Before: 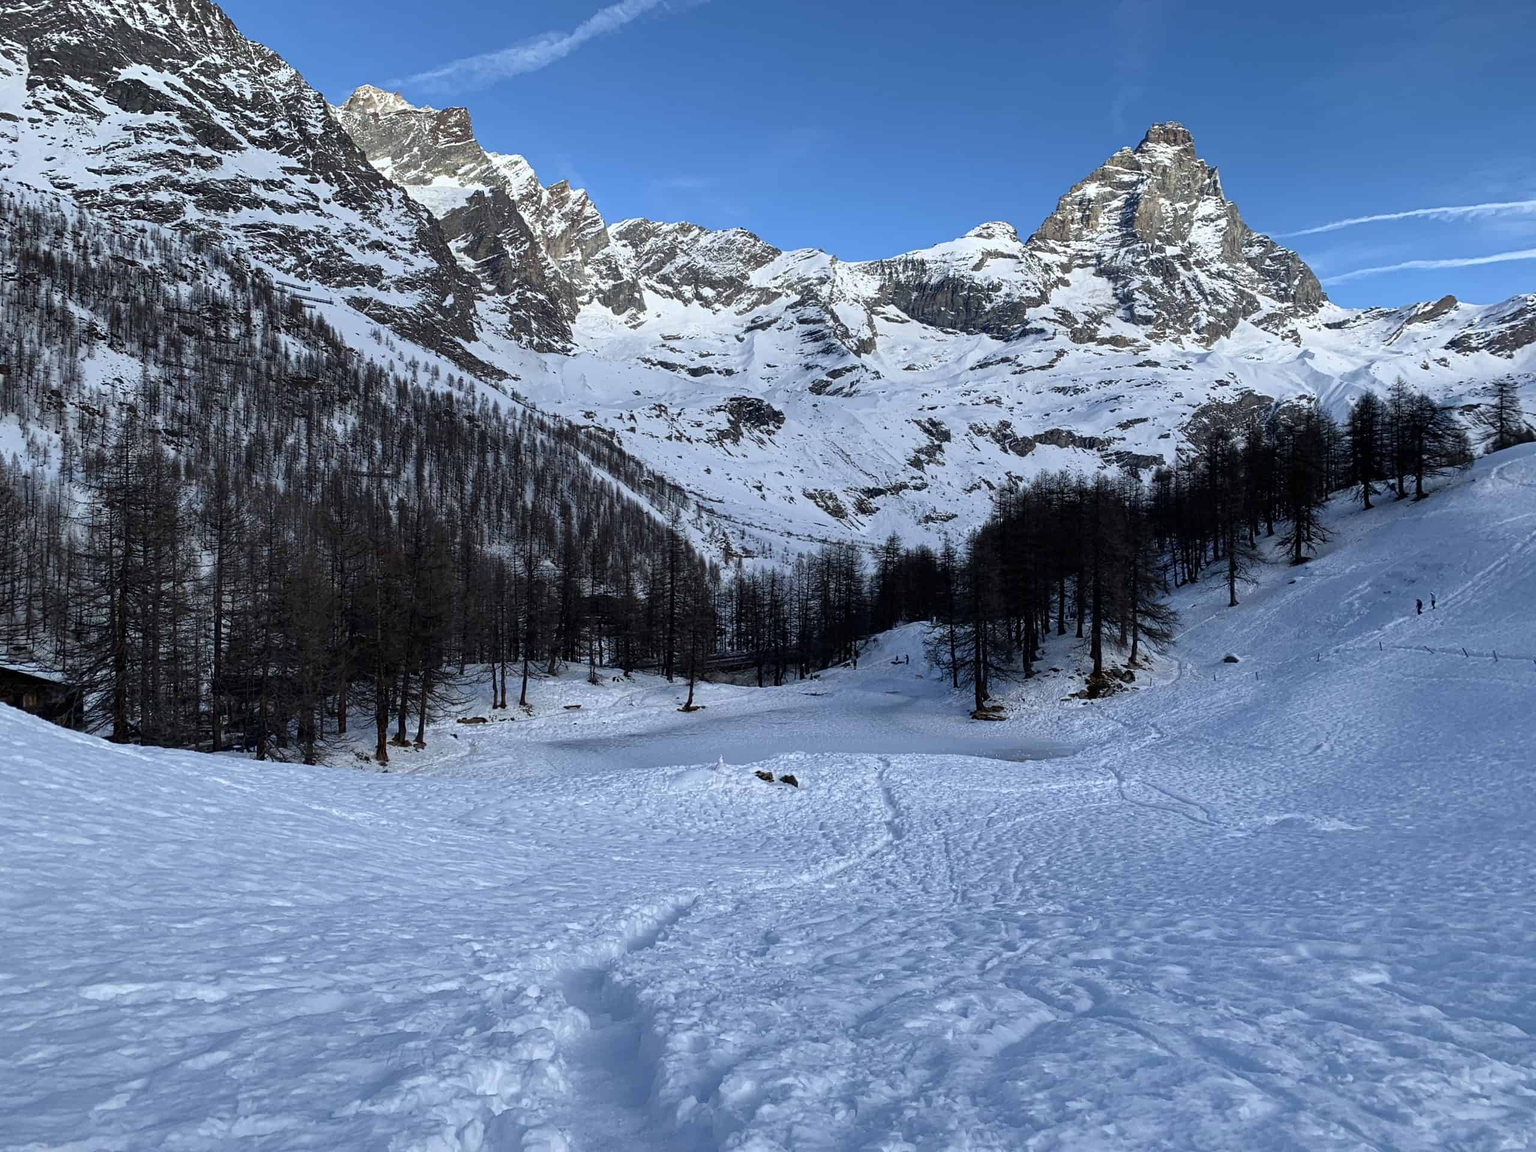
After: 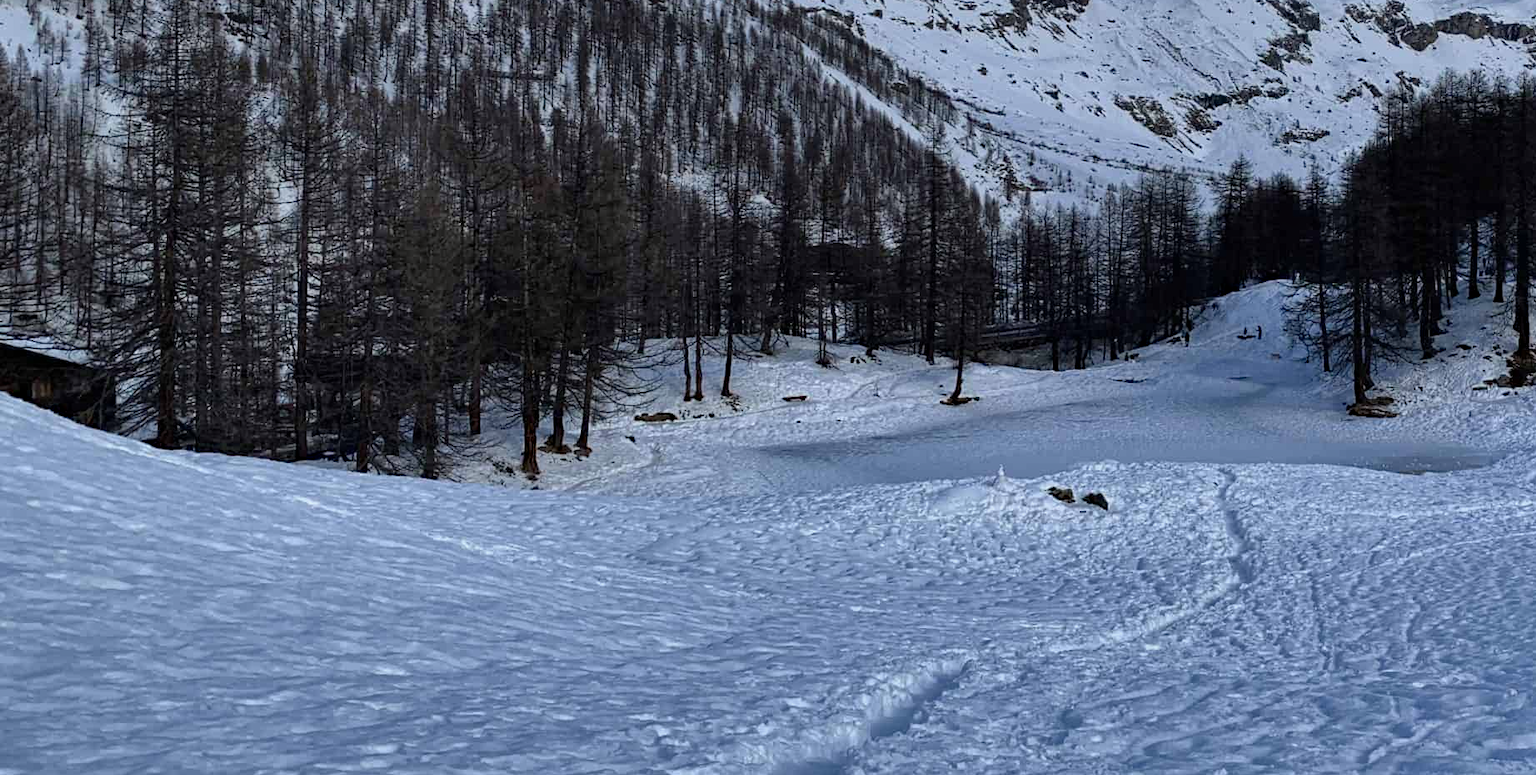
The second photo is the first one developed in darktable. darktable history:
shadows and highlights: white point adjustment -3.64, highlights -63.34, highlights color adjustment 42%, soften with gaussian
haze removal: compatibility mode true, adaptive false
crop: top 36.498%, right 27.964%, bottom 14.995%
